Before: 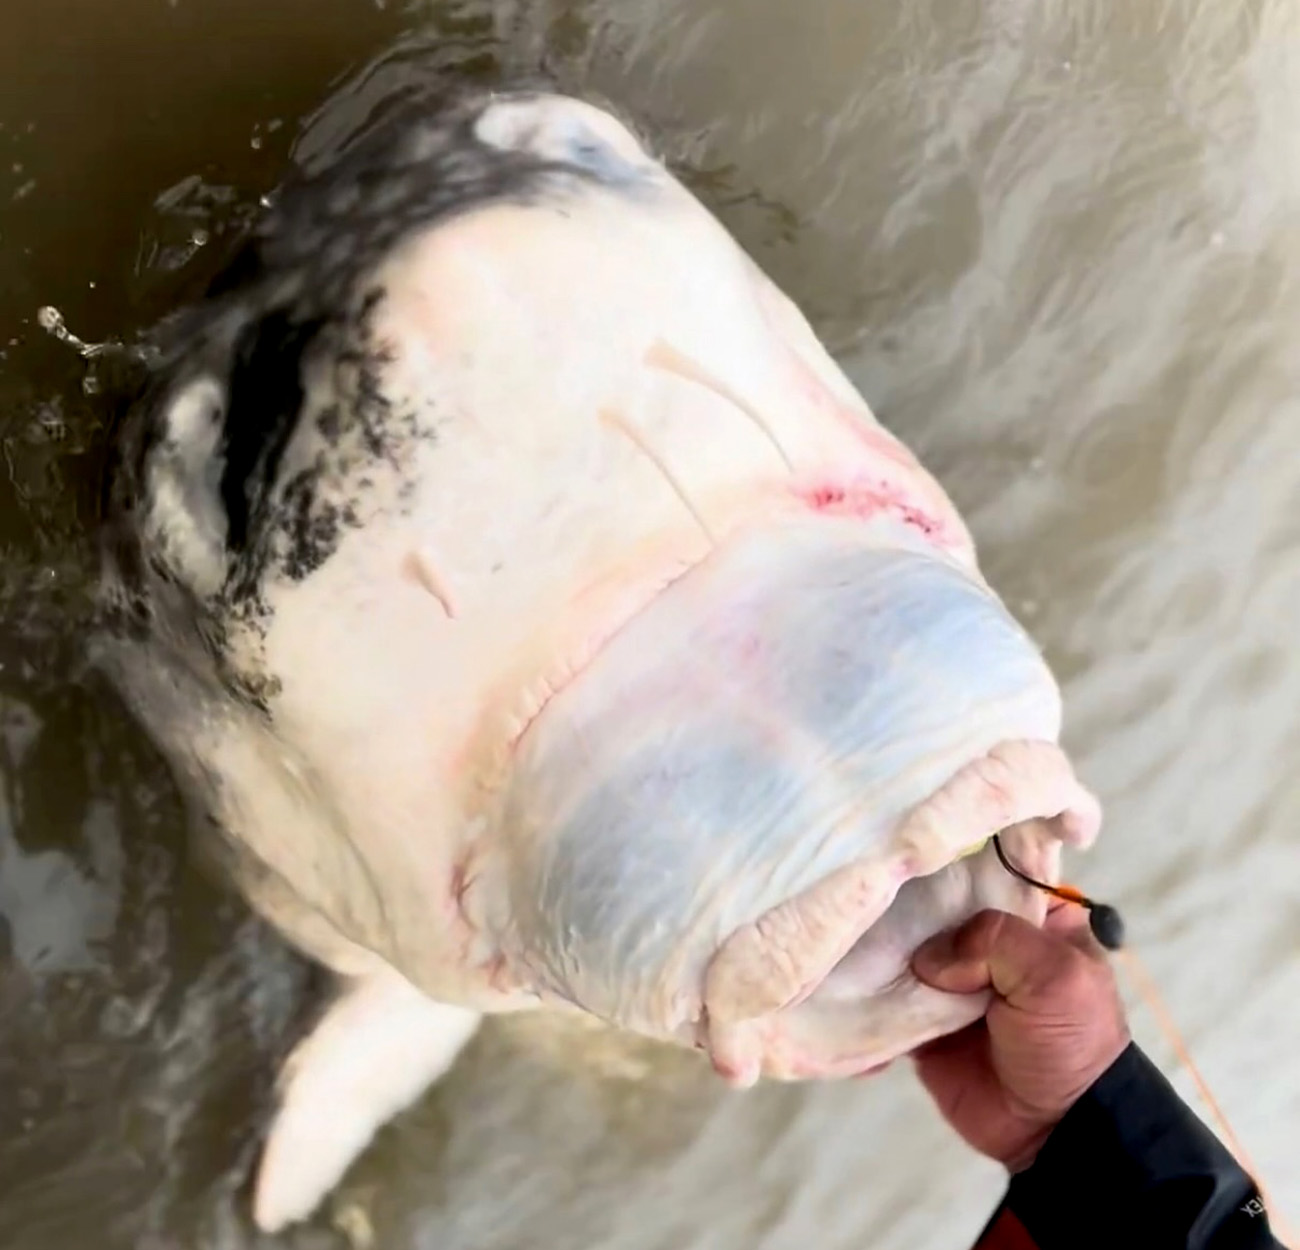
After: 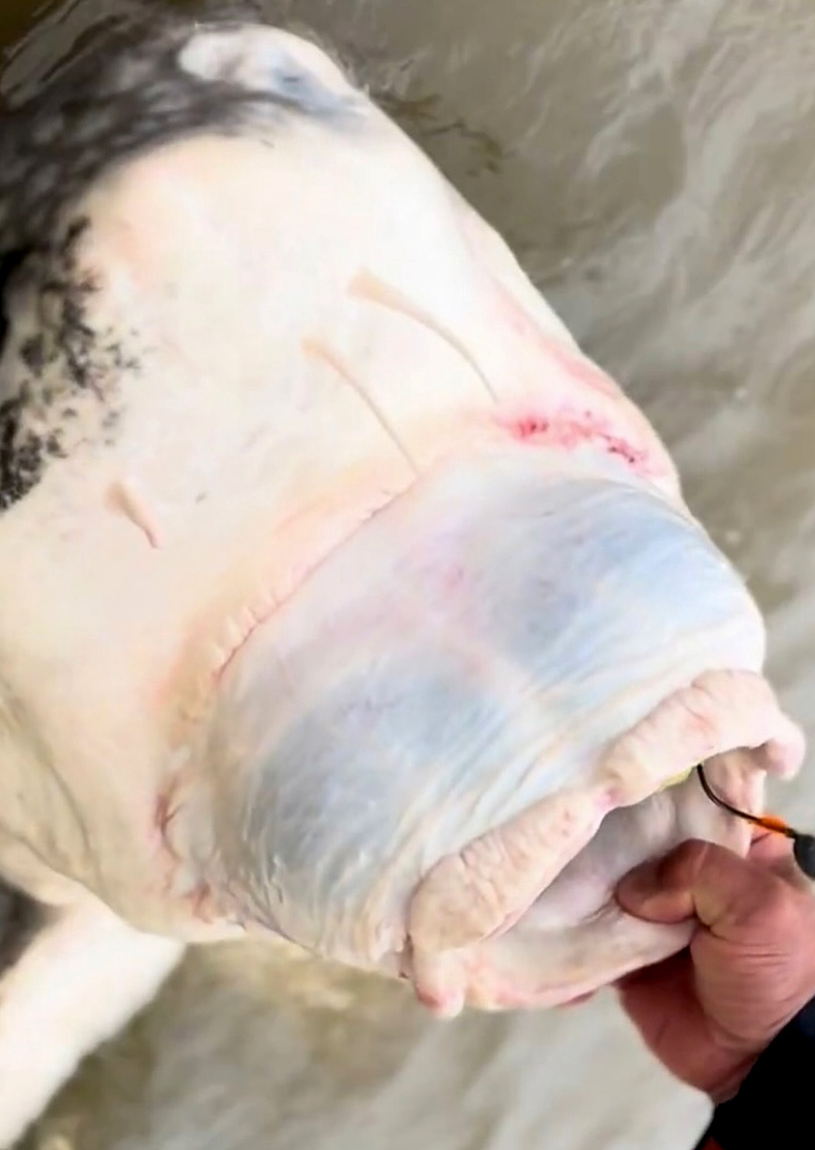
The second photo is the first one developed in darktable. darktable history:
crop and rotate: left 22.772%, top 5.642%, right 14.509%, bottom 2.34%
